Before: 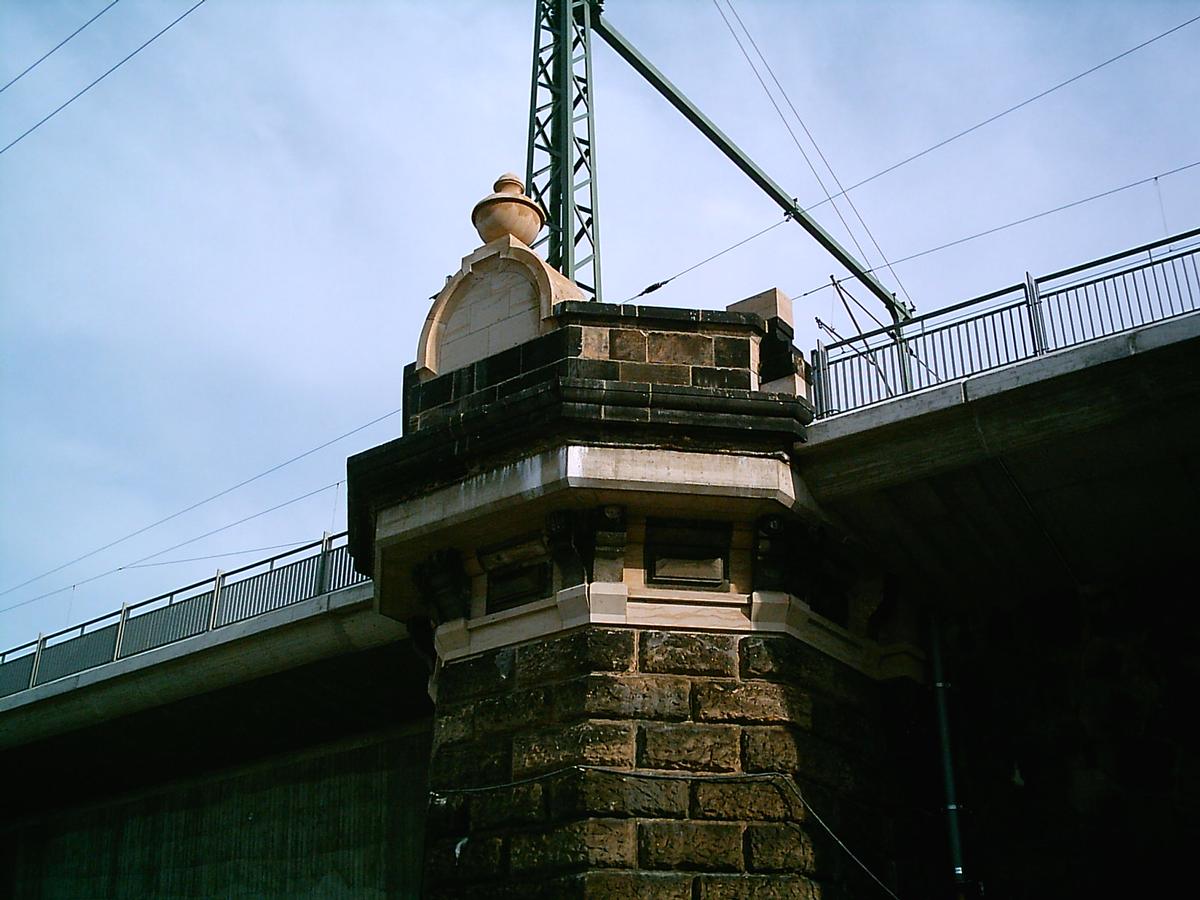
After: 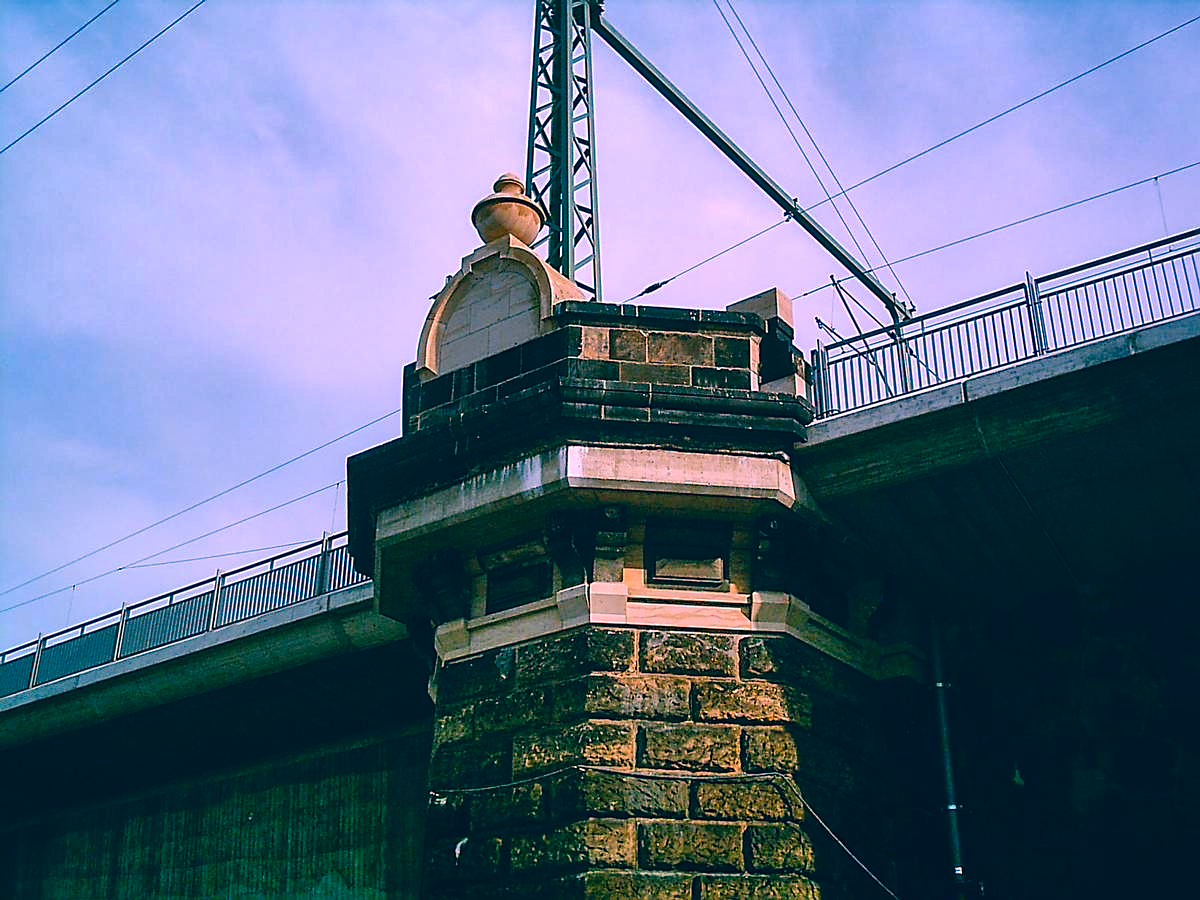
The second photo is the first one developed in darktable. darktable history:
shadows and highlights: soften with gaussian
sharpen: on, module defaults
local contrast: on, module defaults
color correction: highlights a* 17.03, highlights b* 0.205, shadows a* -15.38, shadows b* -14.56, saturation 1.5
